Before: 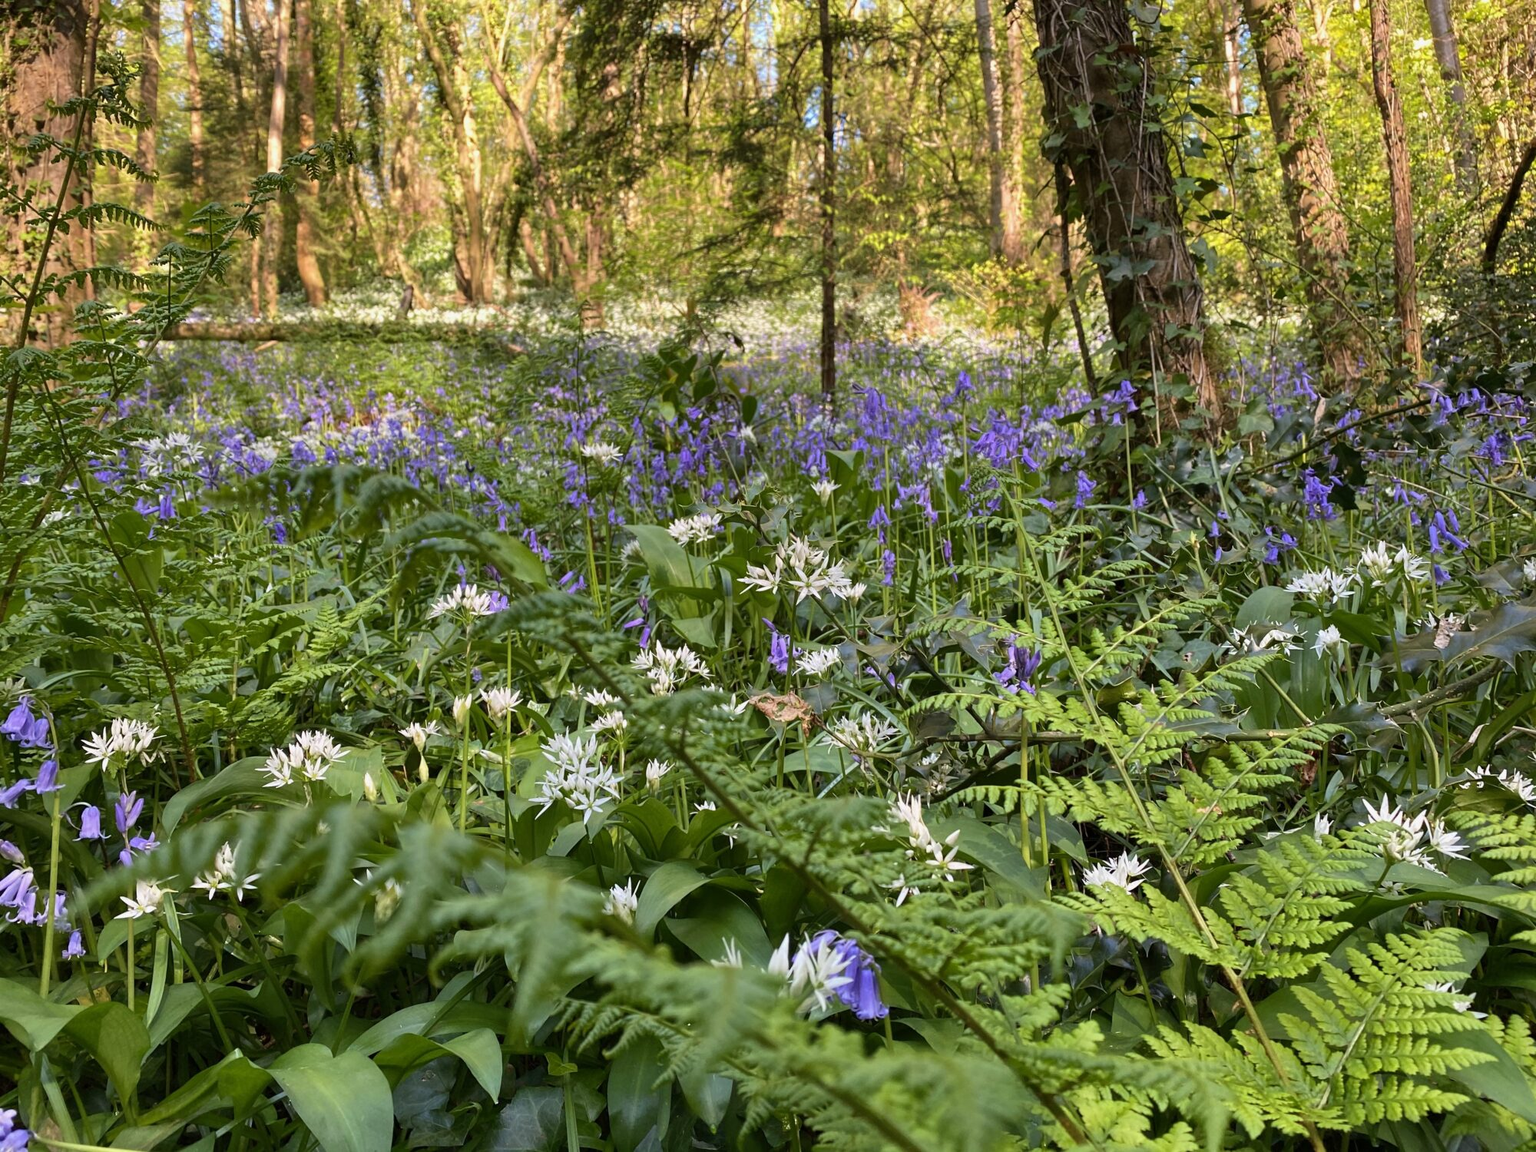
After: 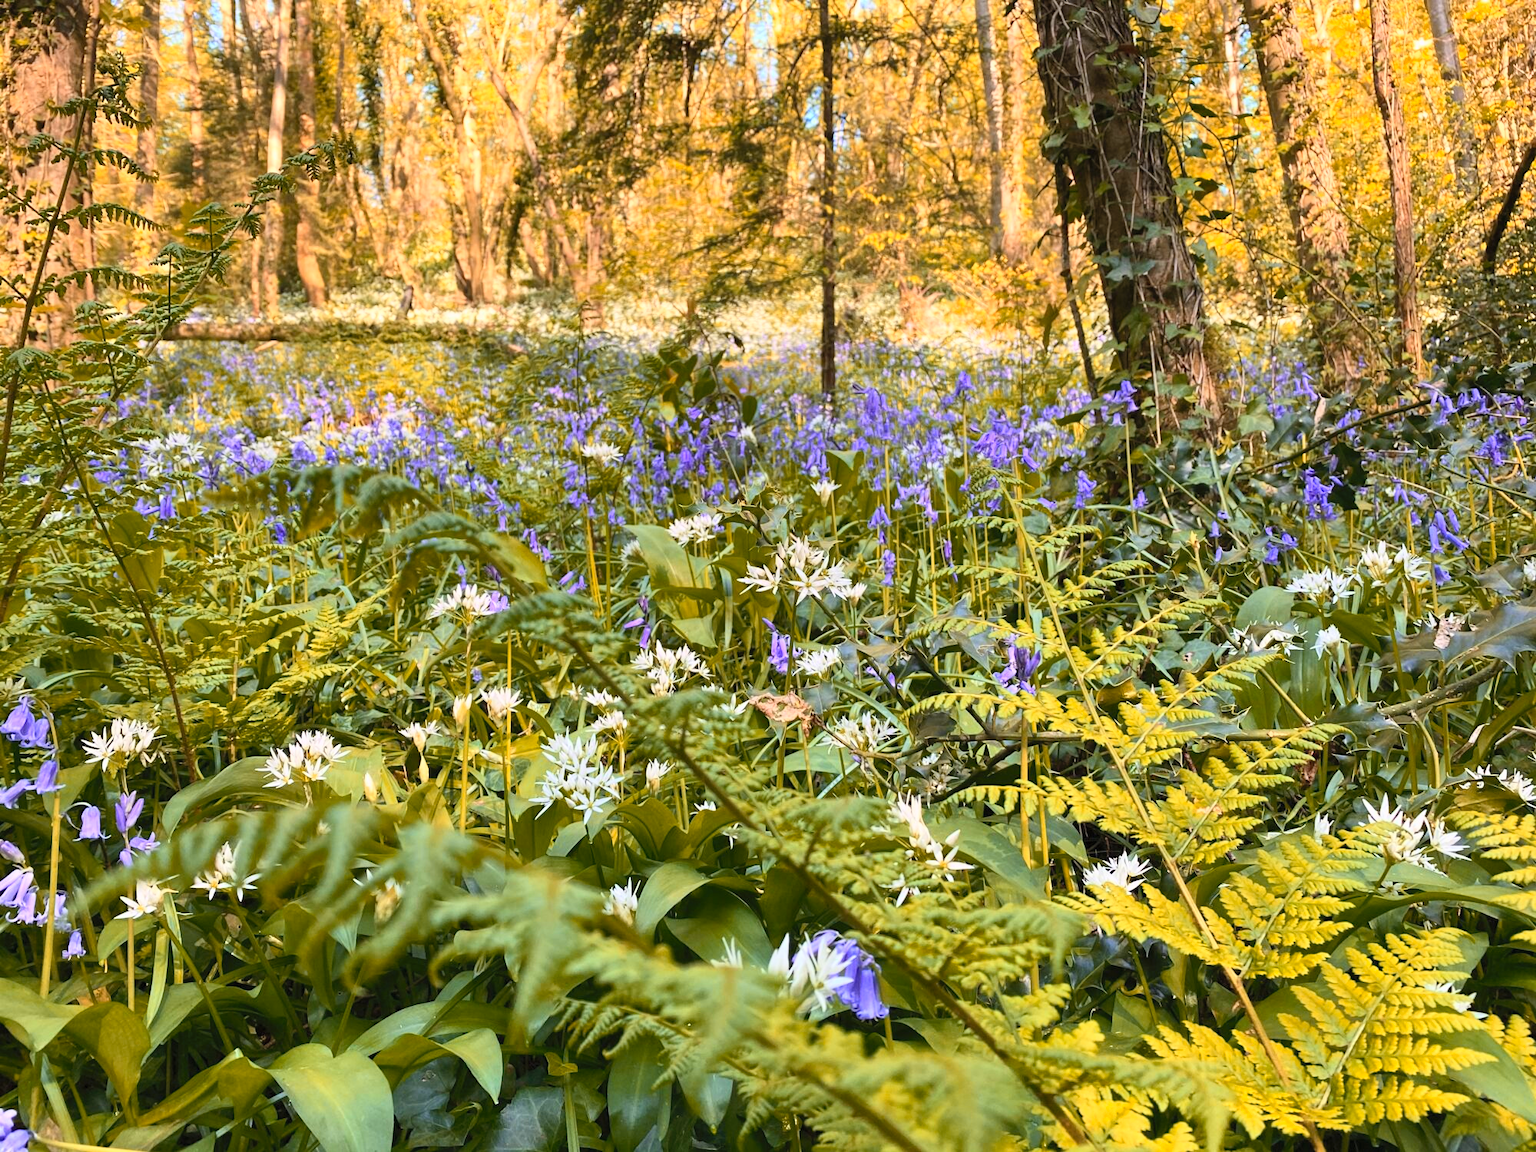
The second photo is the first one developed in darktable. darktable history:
color zones: curves: ch2 [(0, 0.5) (0.143, 0.5) (0.286, 0.416) (0.429, 0.5) (0.571, 0.5) (0.714, 0.5) (0.857, 0.5) (1, 0.5)]
contrast brightness saturation: contrast 0.241, brightness 0.268, saturation 0.392
